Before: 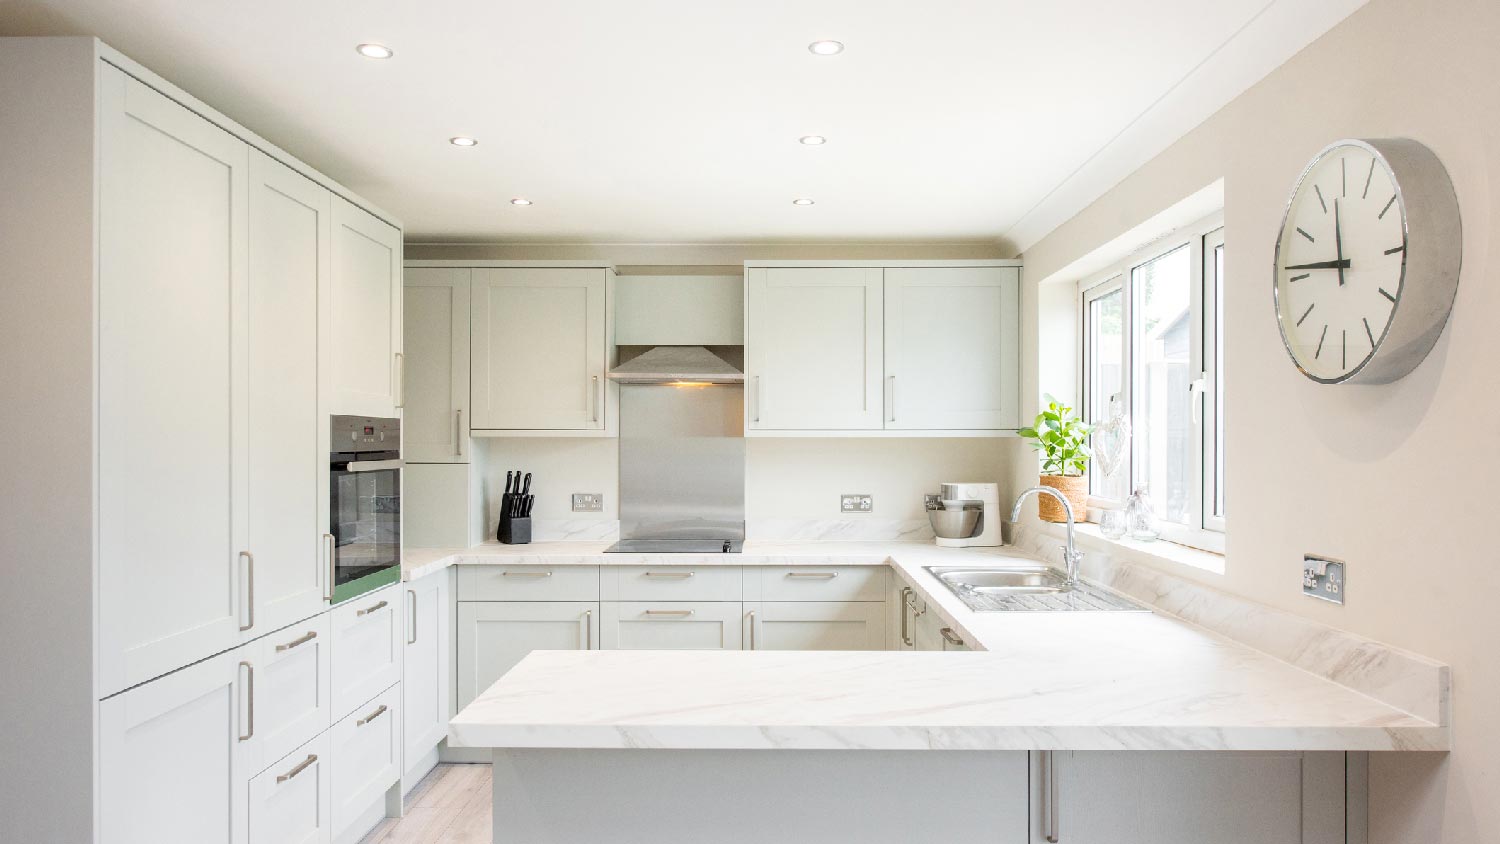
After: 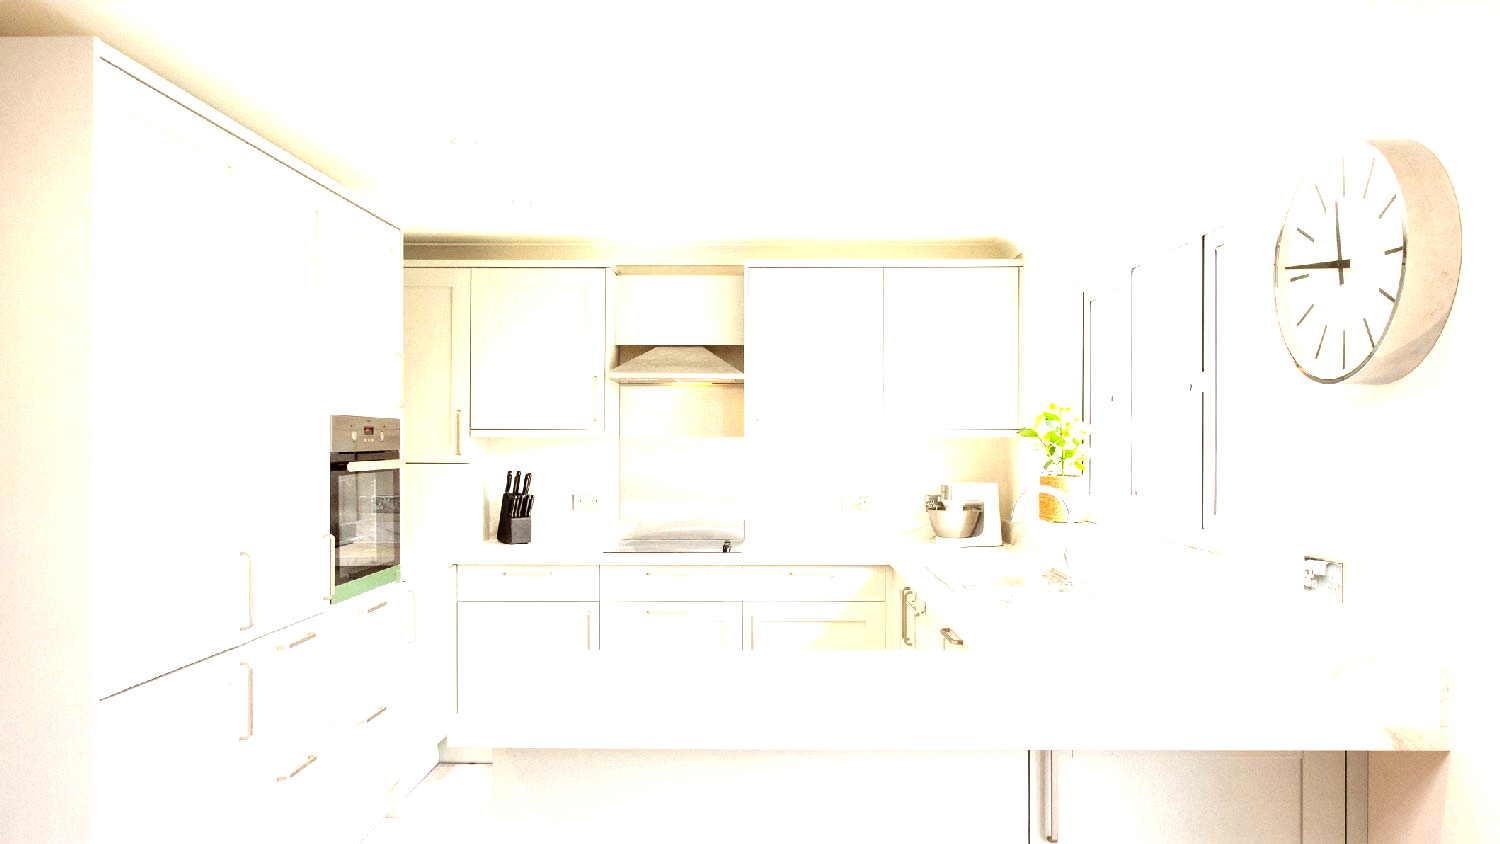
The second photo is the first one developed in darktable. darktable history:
exposure: exposure 0.943 EV, compensate highlight preservation false
color balance rgb: shadows lift › chroma 4.41%, shadows lift › hue 27°, power › chroma 2.5%, power › hue 70°, highlights gain › chroma 1%, highlights gain › hue 27°, saturation formula JzAzBz (2021)
tone equalizer: -8 EV -0.417 EV, -7 EV -0.389 EV, -6 EV -0.333 EV, -5 EV -0.222 EV, -3 EV 0.222 EV, -2 EV 0.333 EV, -1 EV 0.389 EV, +0 EV 0.417 EV, edges refinement/feathering 500, mask exposure compensation -1.57 EV, preserve details no
